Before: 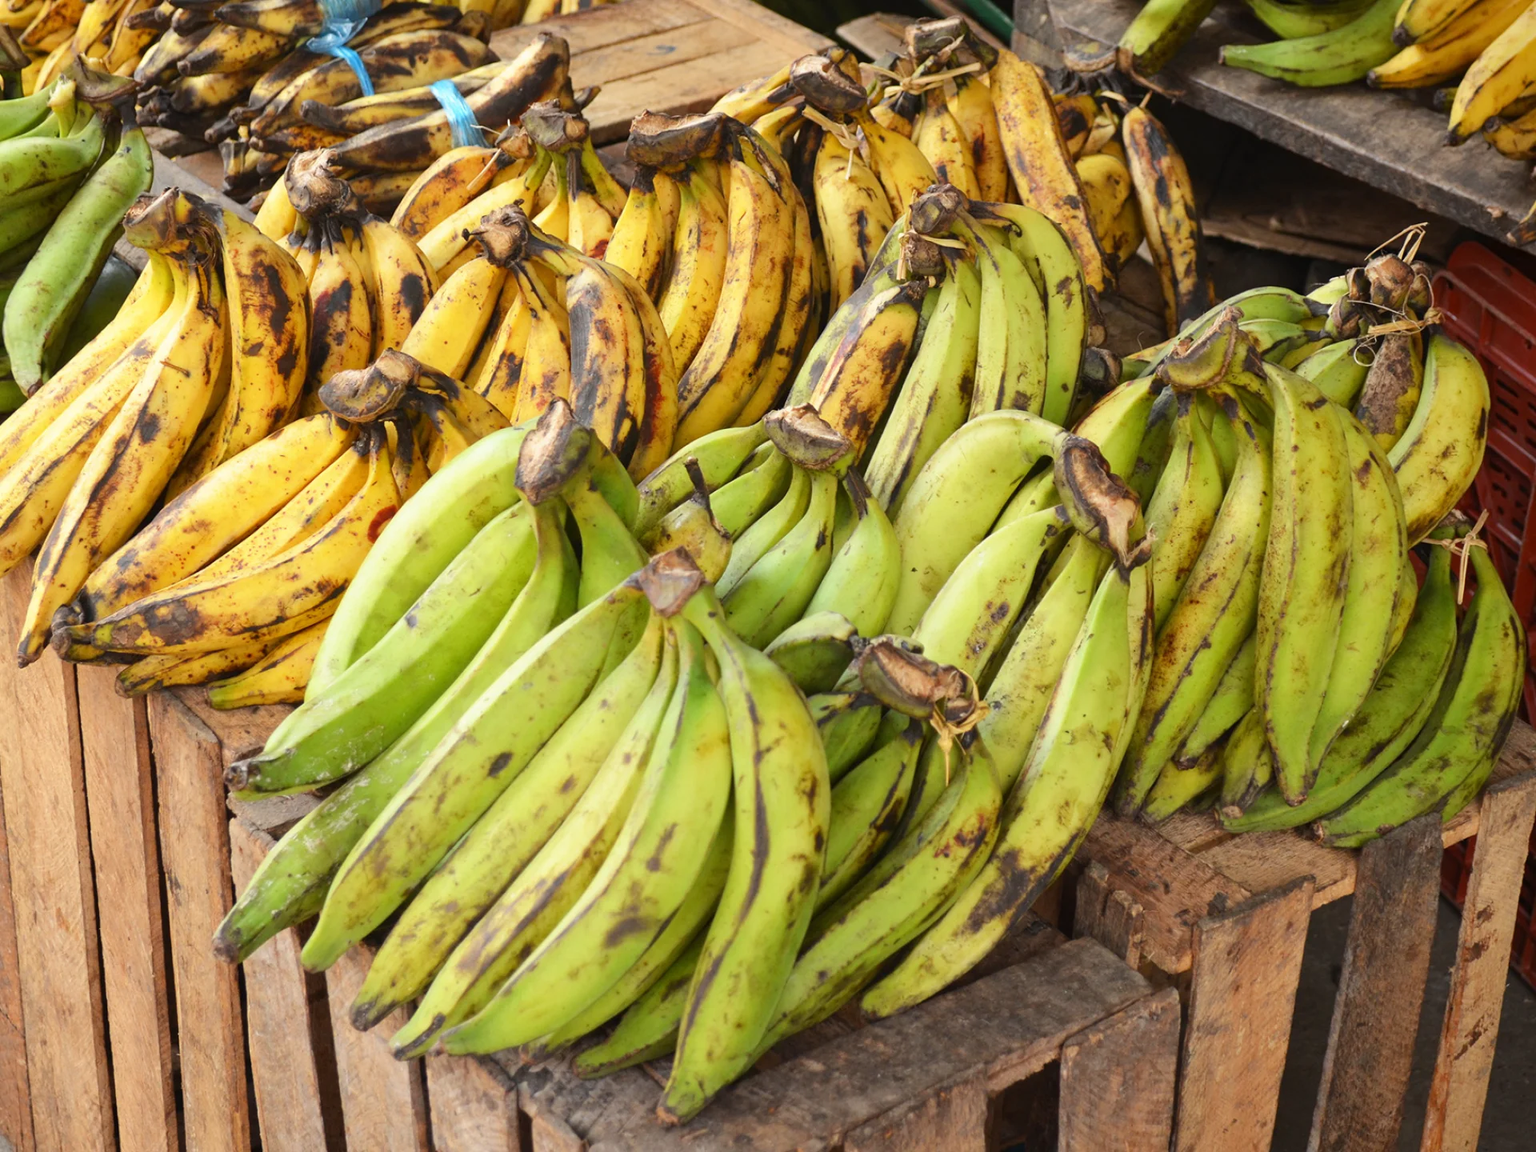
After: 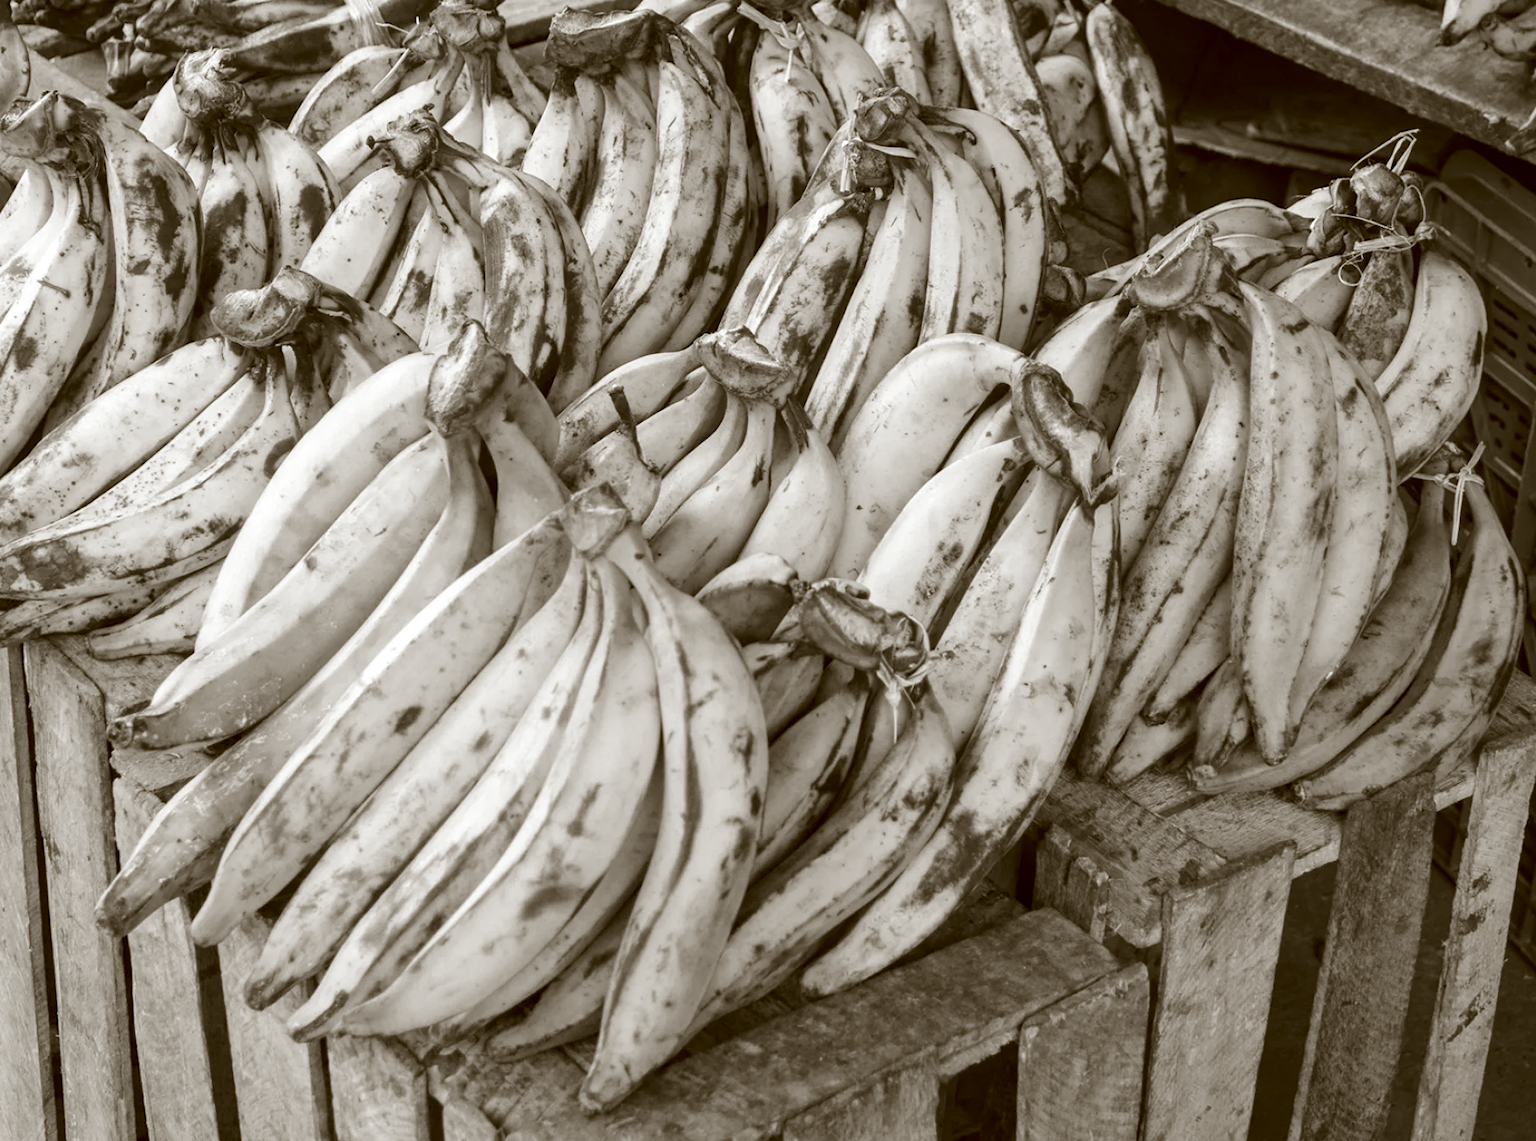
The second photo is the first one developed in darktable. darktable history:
crop and rotate: left 8.189%, top 9.043%
color correction: highlights a* -0.401, highlights b* 0.167, shadows a* 4.25, shadows b* 20.41
local contrast: on, module defaults
contrast brightness saturation: saturation -0.999
